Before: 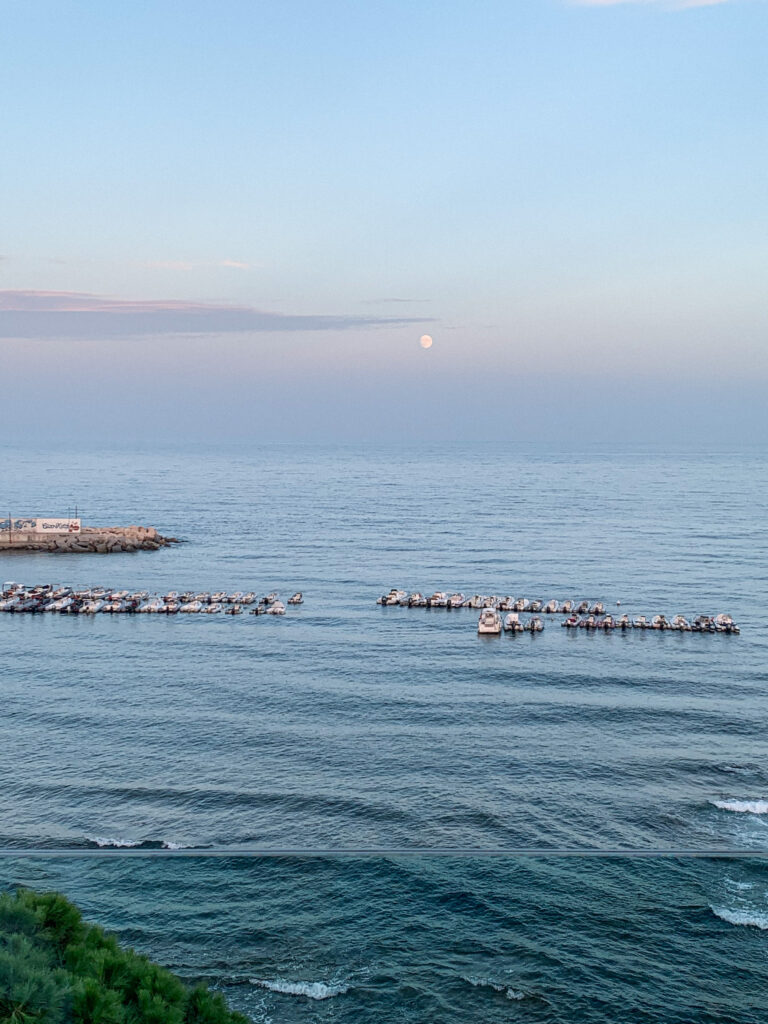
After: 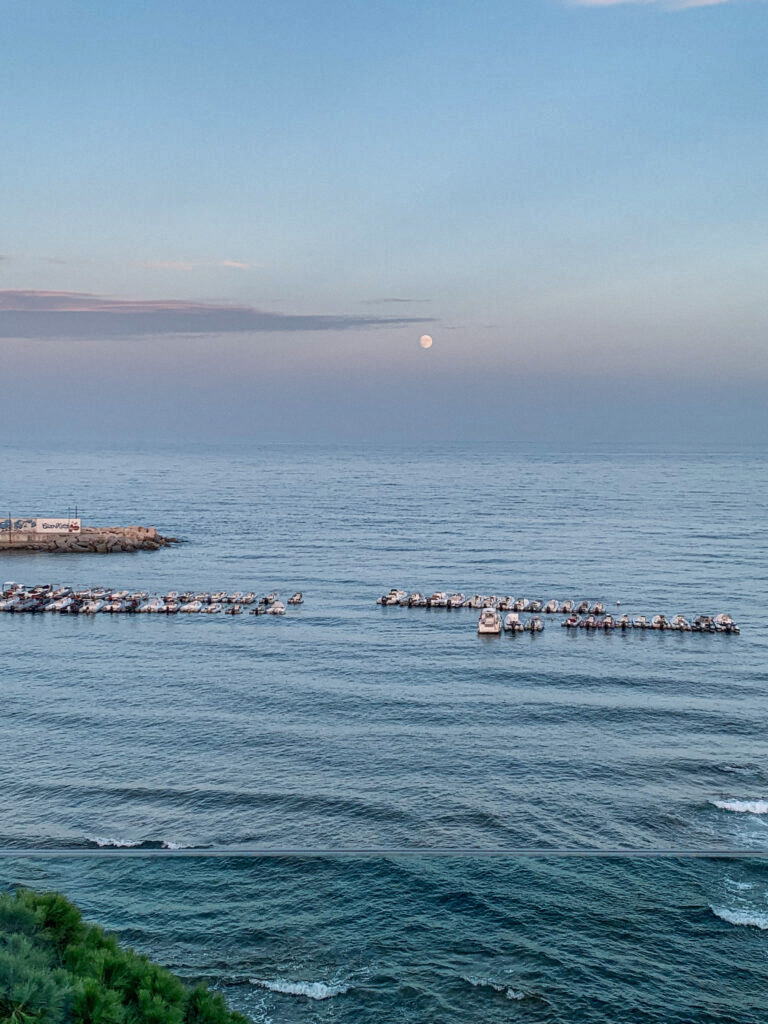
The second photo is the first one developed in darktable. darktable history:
shadows and highlights: radius 116.98, shadows 41.63, highlights -62.33, soften with gaussian
